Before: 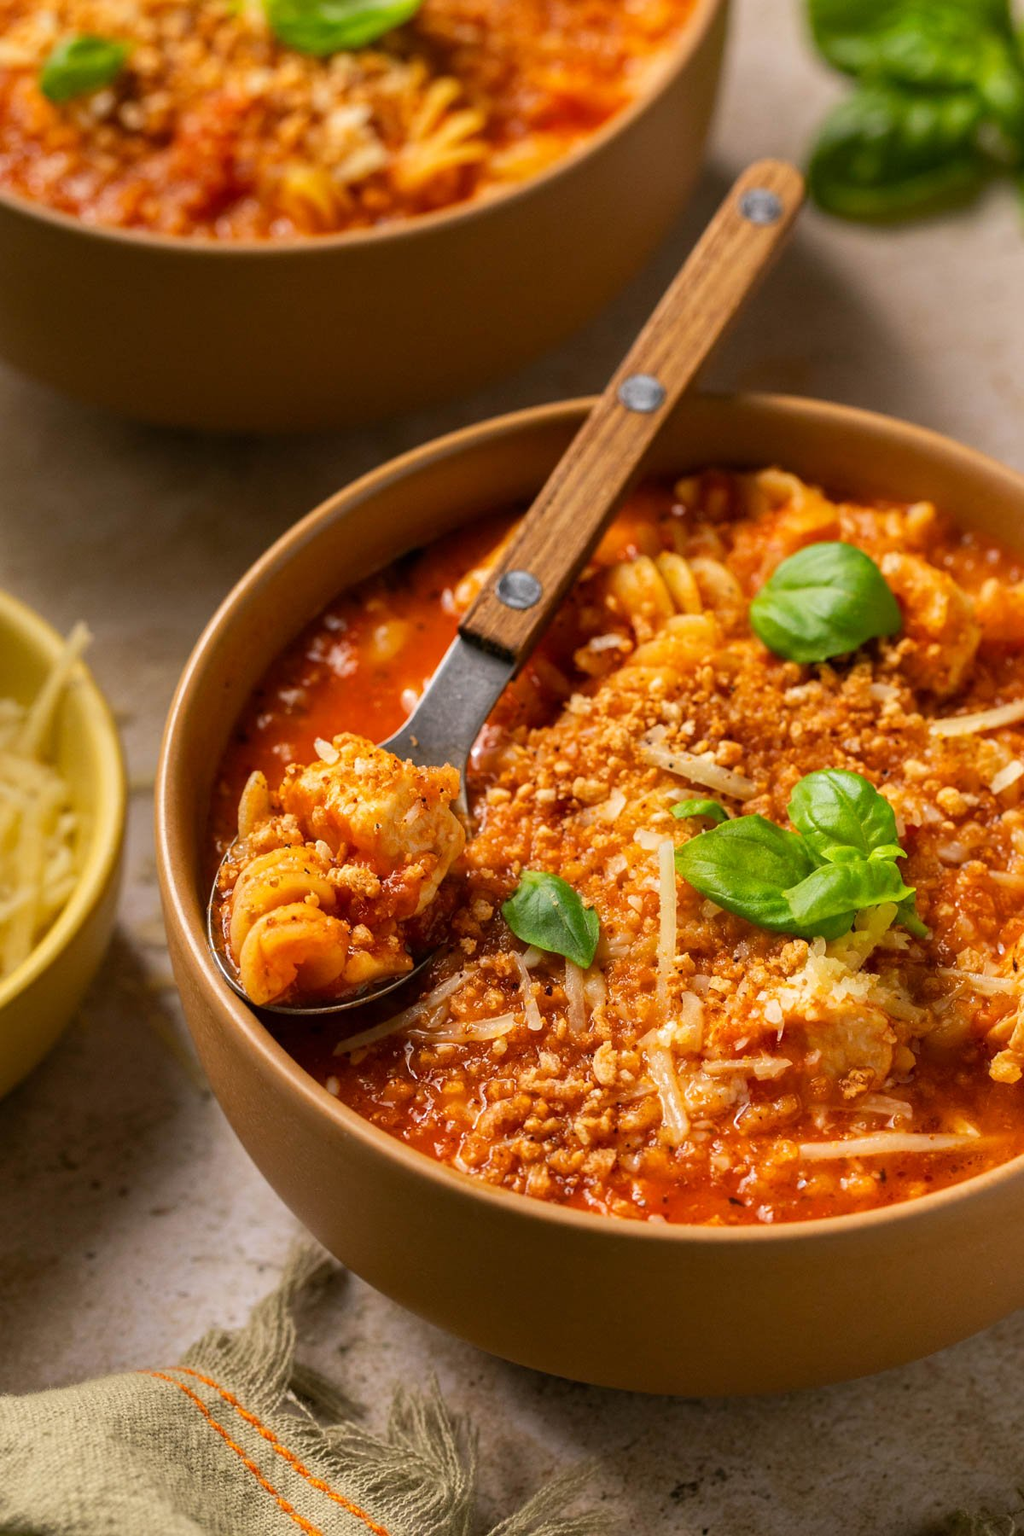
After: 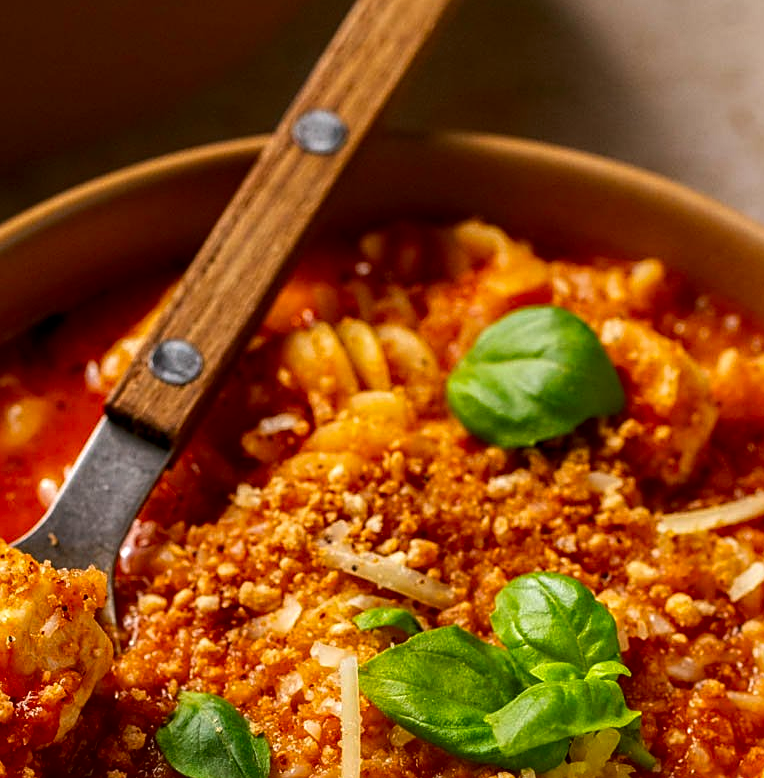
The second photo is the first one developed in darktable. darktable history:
sharpen: on, module defaults
crop: left 36.005%, top 18.293%, right 0.31%, bottom 38.444%
contrast brightness saturation: contrast 0.07, brightness -0.14, saturation 0.11
local contrast: on, module defaults
